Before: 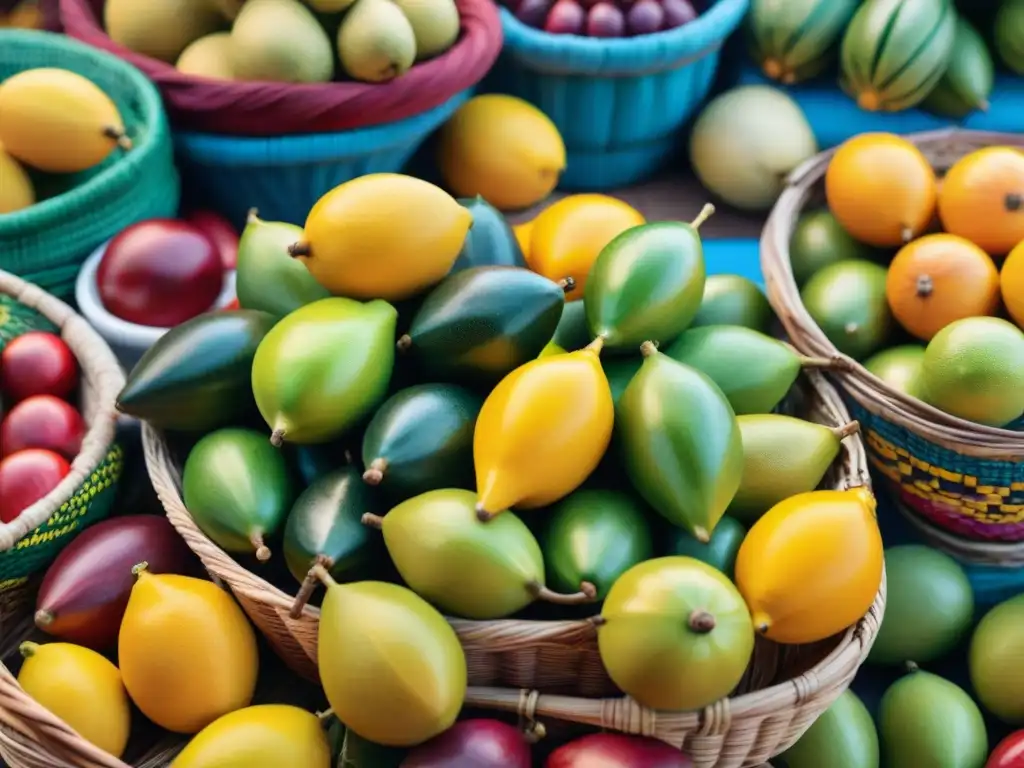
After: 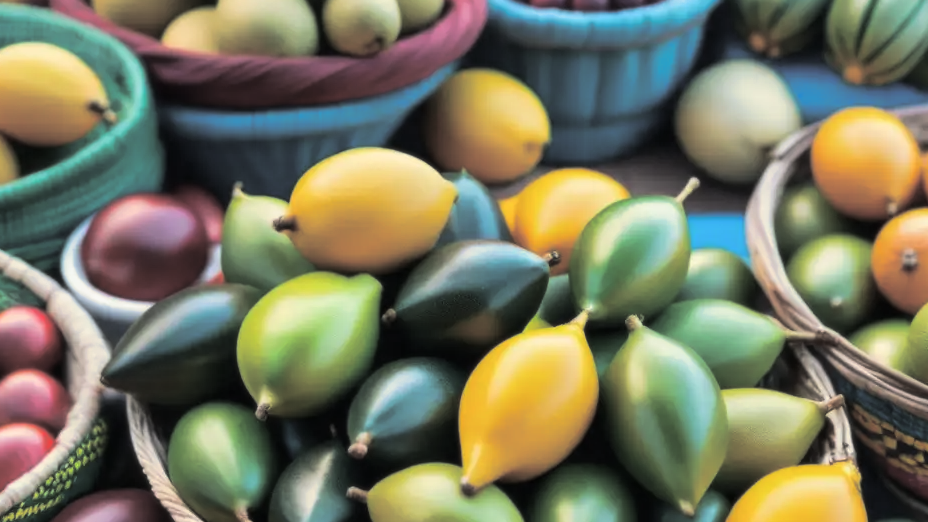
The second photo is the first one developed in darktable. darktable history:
soften: size 10%, saturation 50%, brightness 0.2 EV, mix 10%
crop: left 1.509%, top 3.452%, right 7.696%, bottom 28.452%
split-toning: shadows › hue 43.2°, shadows › saturation 0, highlights › hue 50.4°, highlights › saturation 1
